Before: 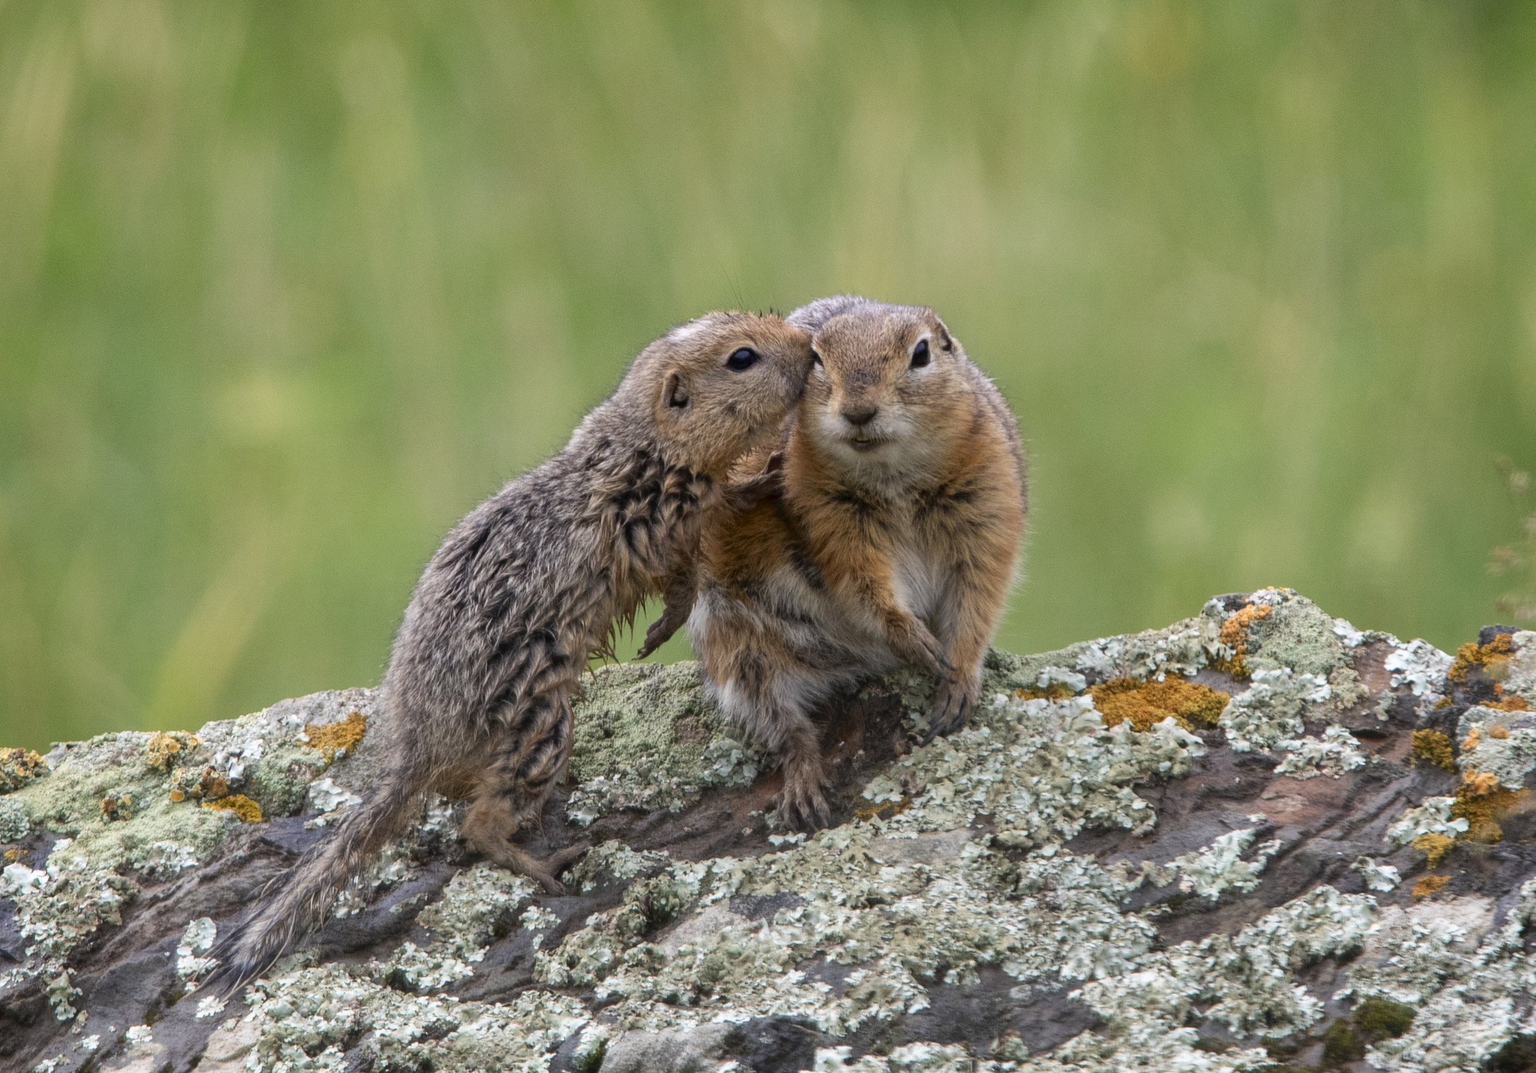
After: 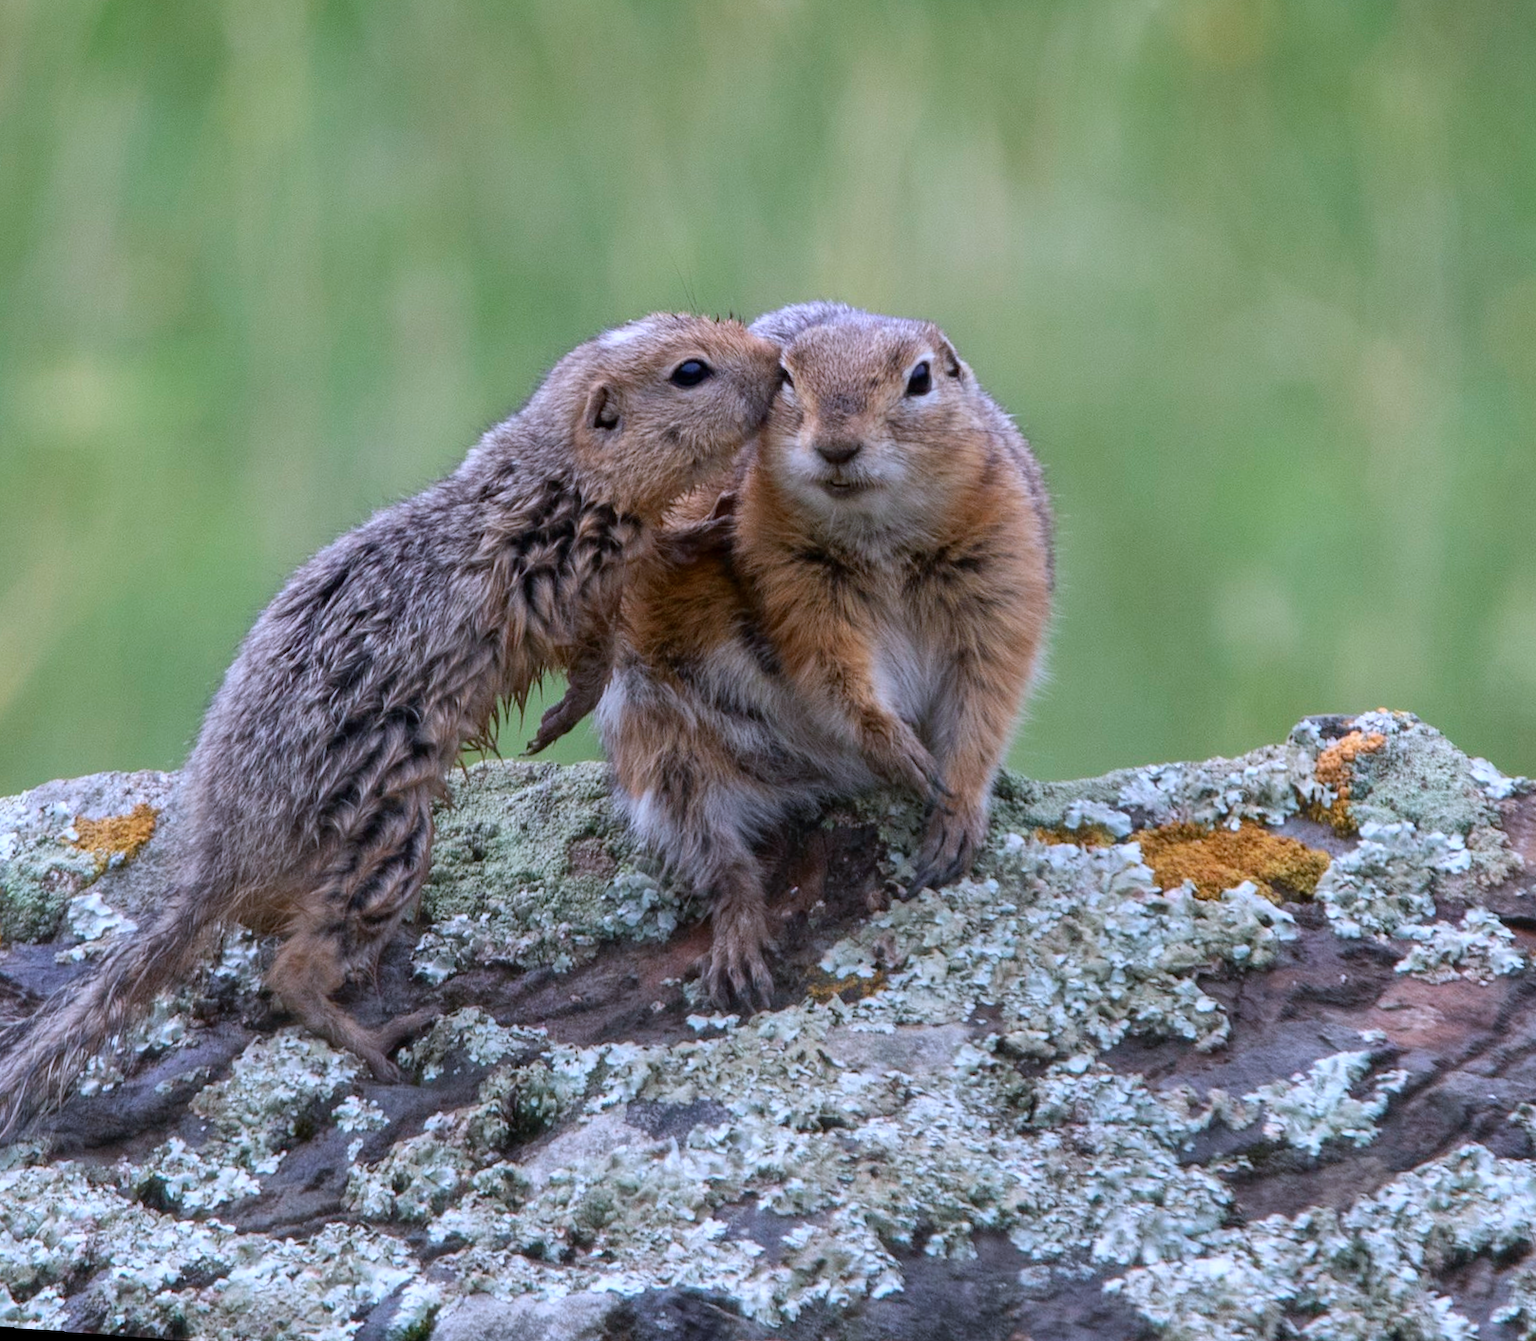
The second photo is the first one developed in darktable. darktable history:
white balance: red 0.986, blue 1.01
rotate and perspective: rotation 0.128°, lens shift (vertical) -0.181, lens shift (horizontal) -0.044, shear 0.001, automatic cropping off
color calibration: illuminant as shot in camera, x 0.377, y 0.392, temperature 4169.3 K, saturation algorithm version 1 (2020)
crop and rotate: angle -3.27°, left 14.277%, top 0.028%, right 10.766%, bottom 0.028%
